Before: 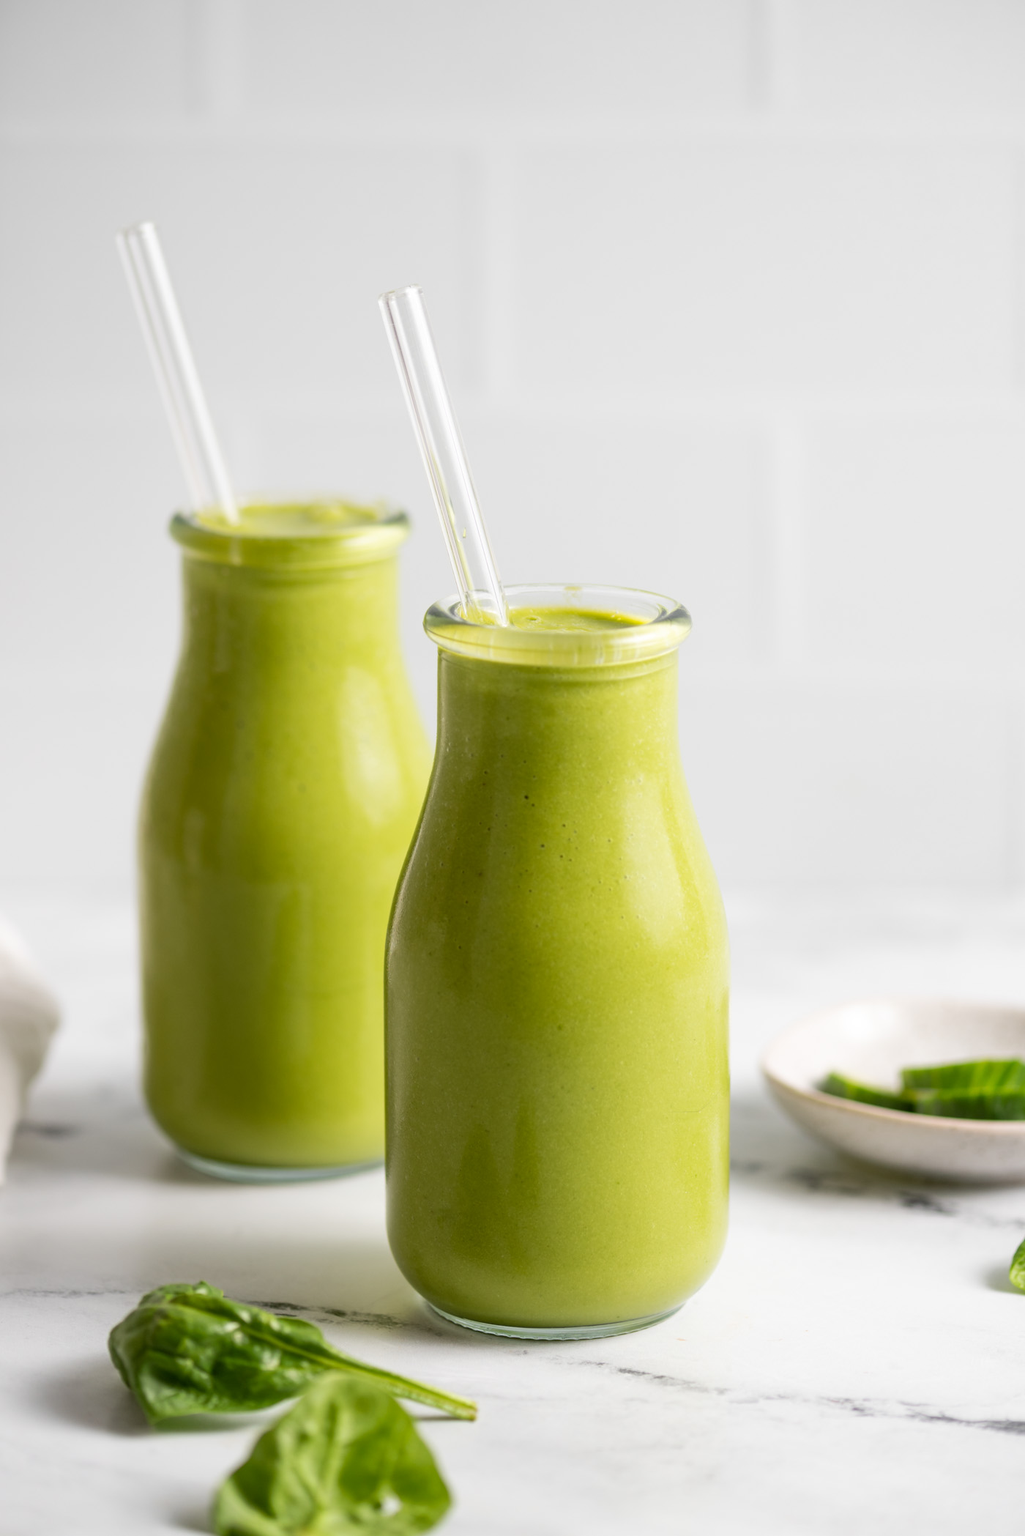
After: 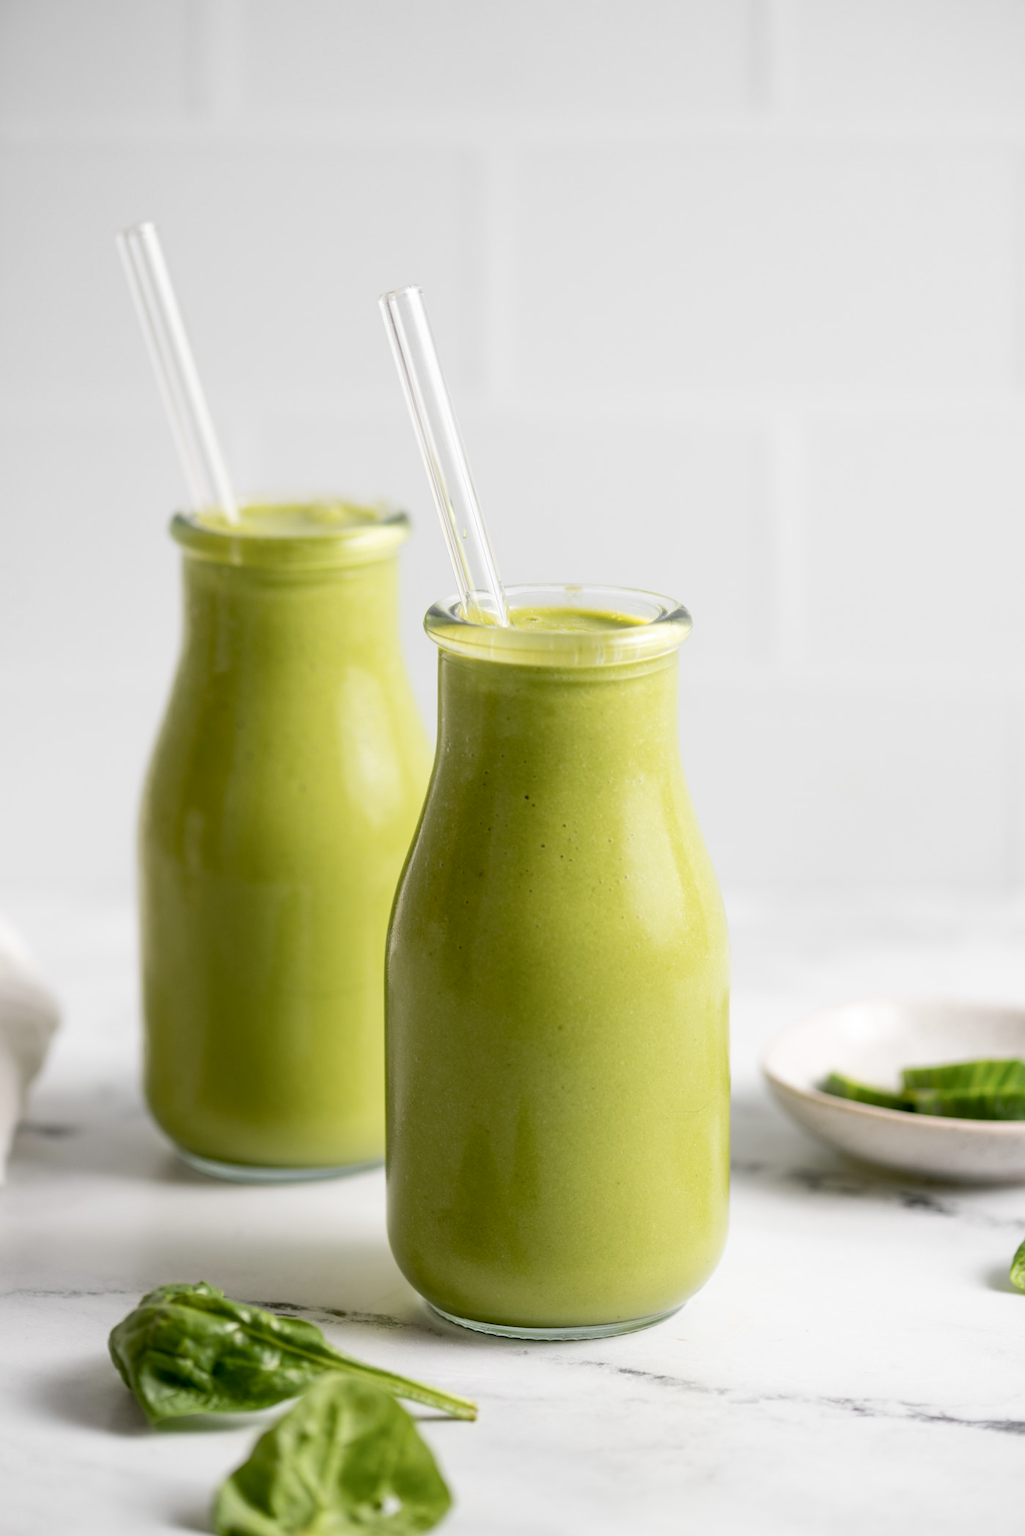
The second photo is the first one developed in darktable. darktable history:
exposure: black level correction 0.009, compensate highlight preservation false
contrast brightness saturation: saturation -0.17
